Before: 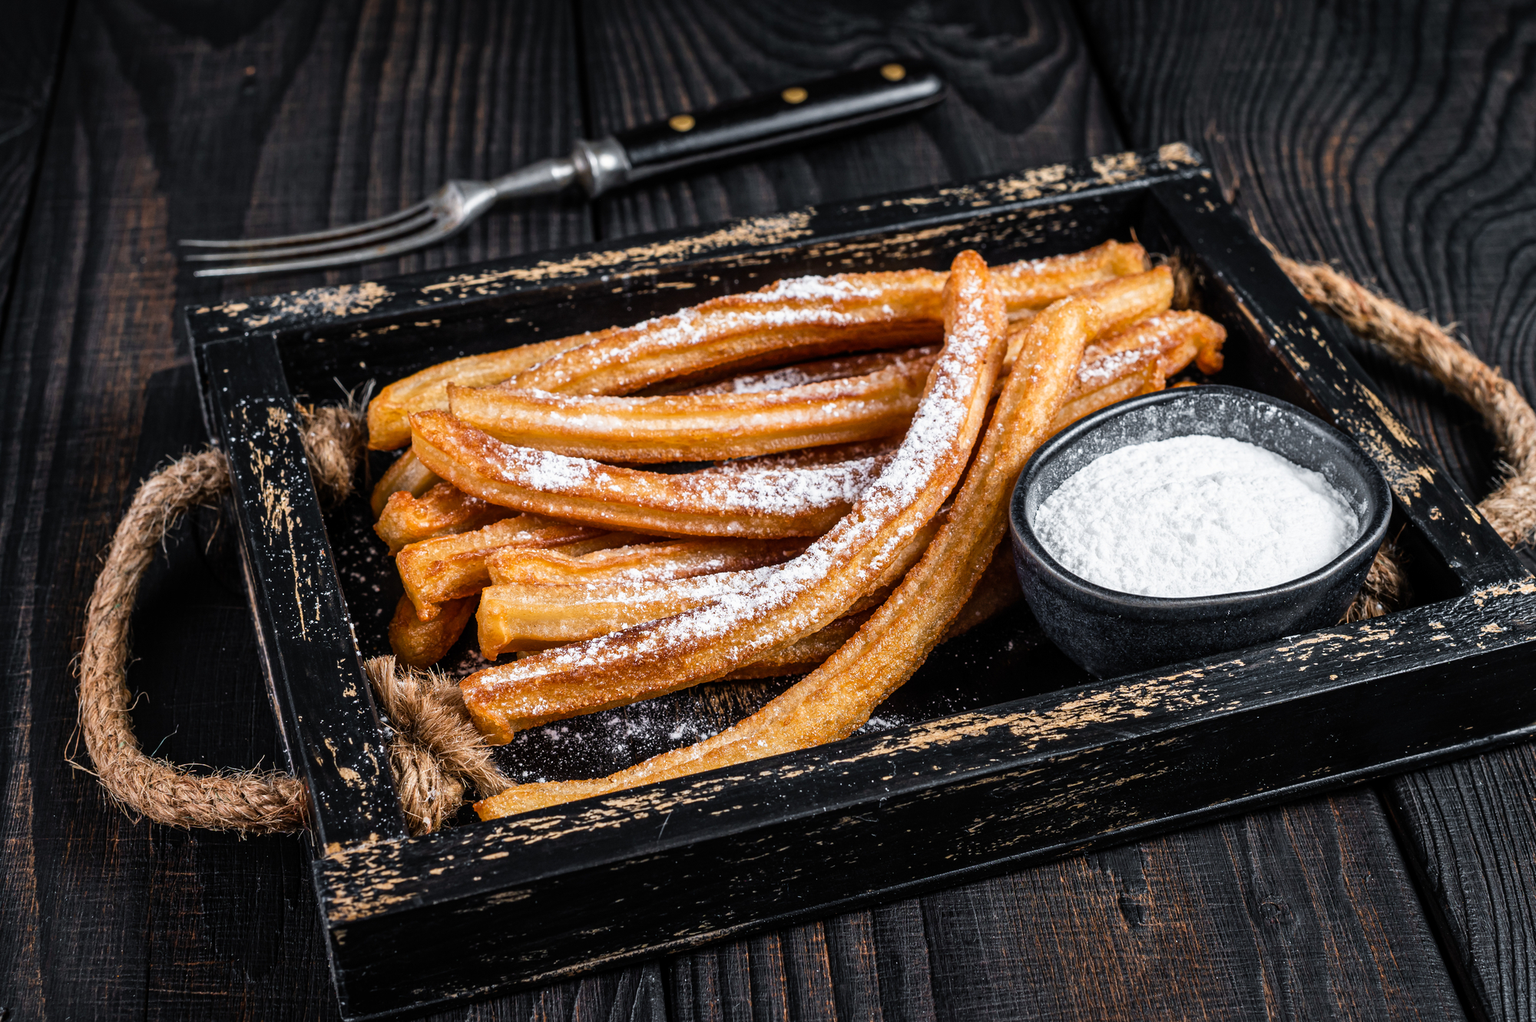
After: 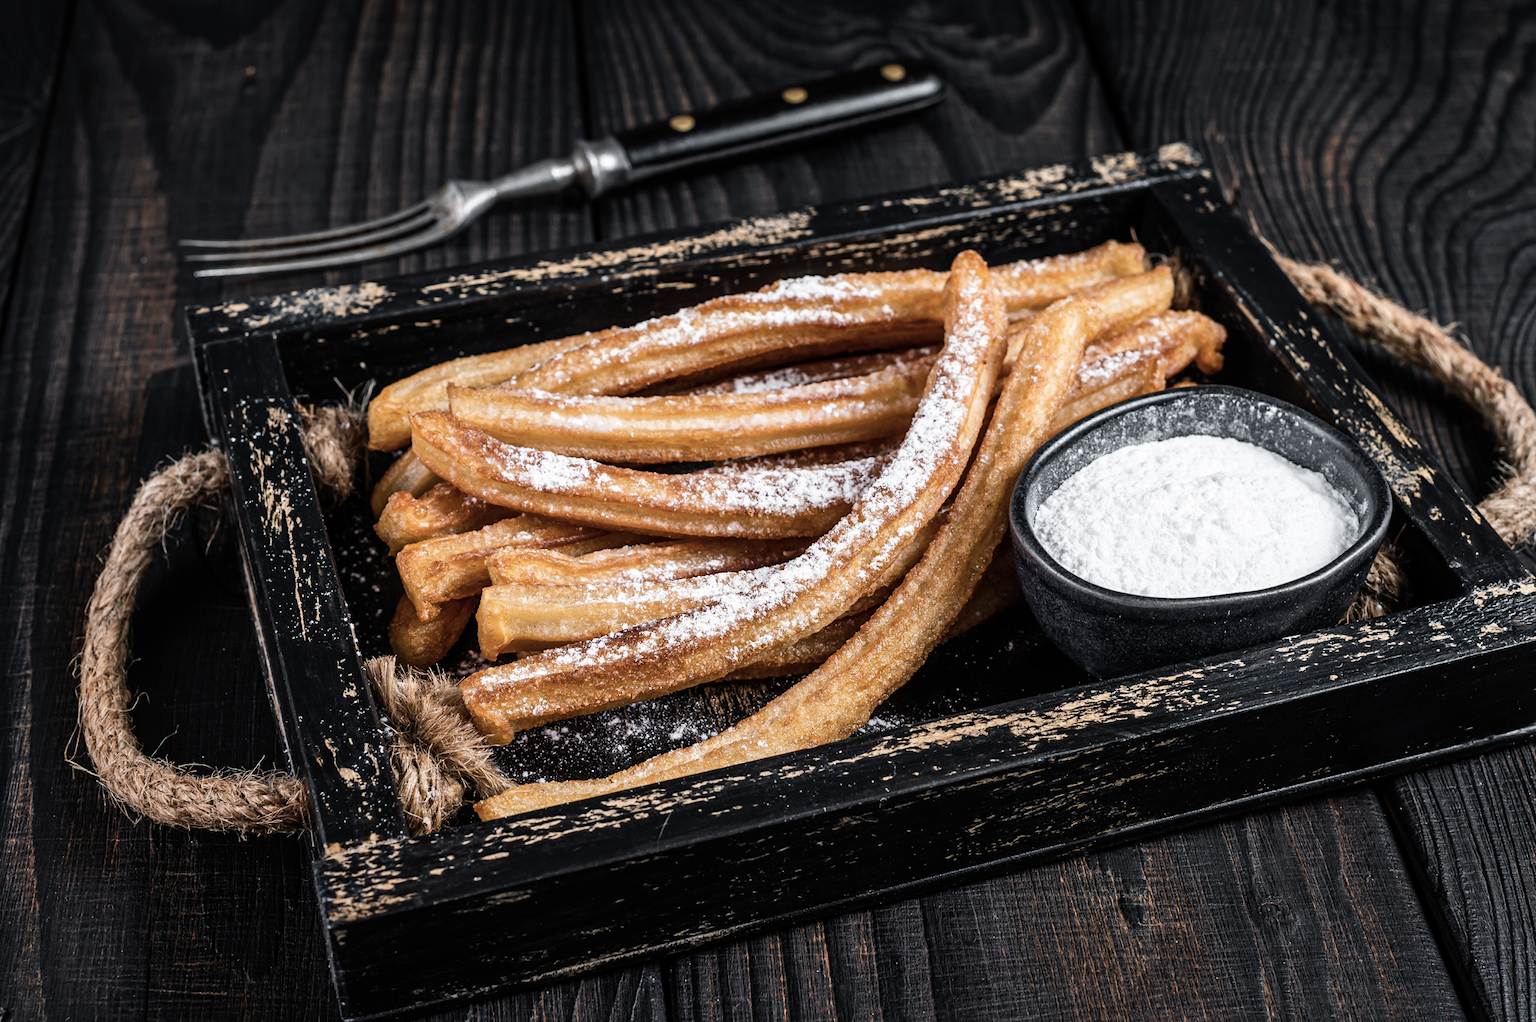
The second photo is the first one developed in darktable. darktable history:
contrast brightness saturation: contrast 0.096, saturation -0.288
